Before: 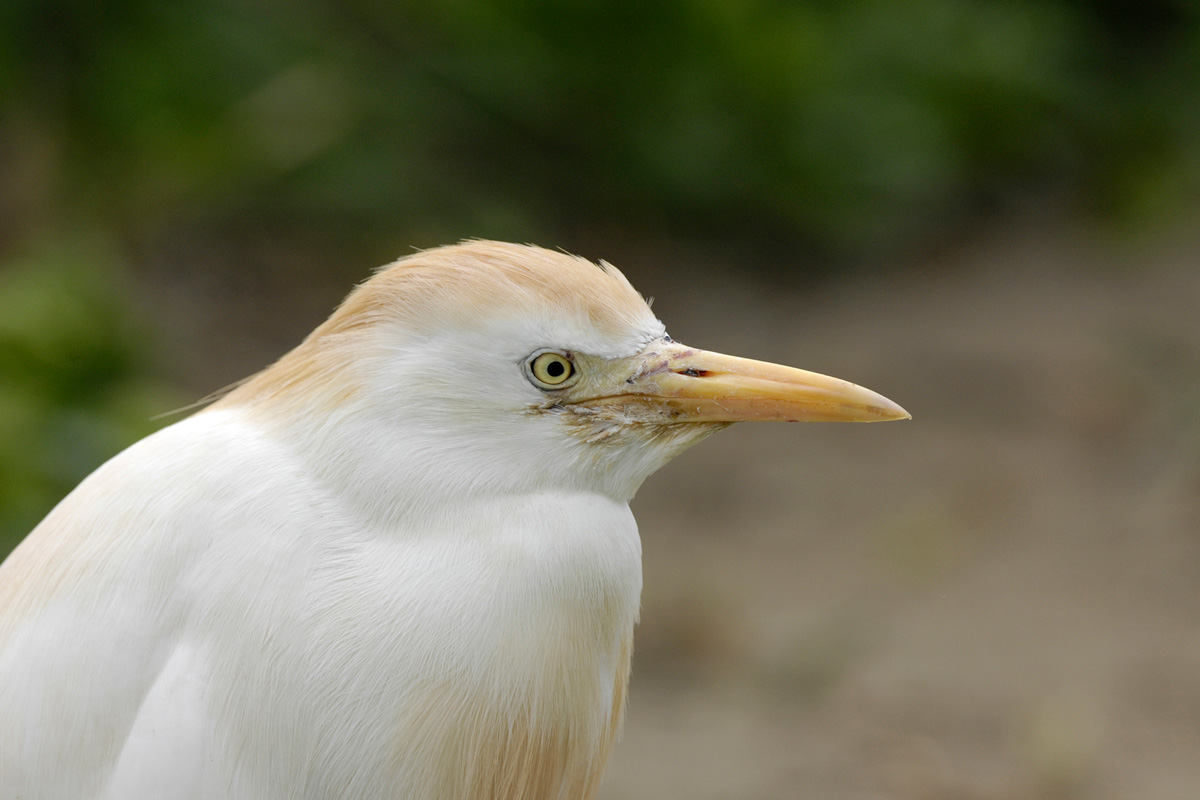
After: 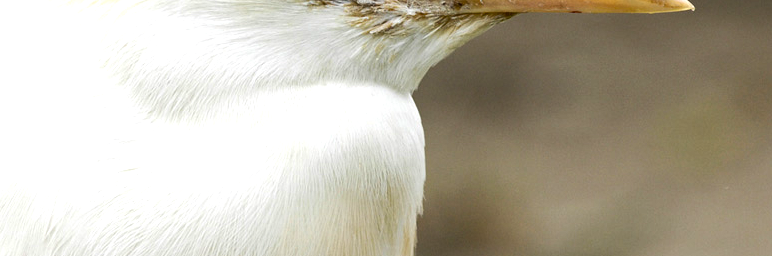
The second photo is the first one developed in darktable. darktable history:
crop: left 18.091%, top 51.13%, right 17.525%, bottom 16.85%
haze removal: compatibility mode true, adaptive false
tone equalizer: -8 EV -1.08 EV, -7 EV -1.01 EV, -6 EV -0.867 EV, -5 EV -0.578 EV, -3 EV 0.578 EV, -2 EV 0.867 EV, -1 EV 1.01 EV, +0 EV 1.08 EV, edges refinement/feathering 500, mask exposure compensation -1.57 EV, preserve details no
